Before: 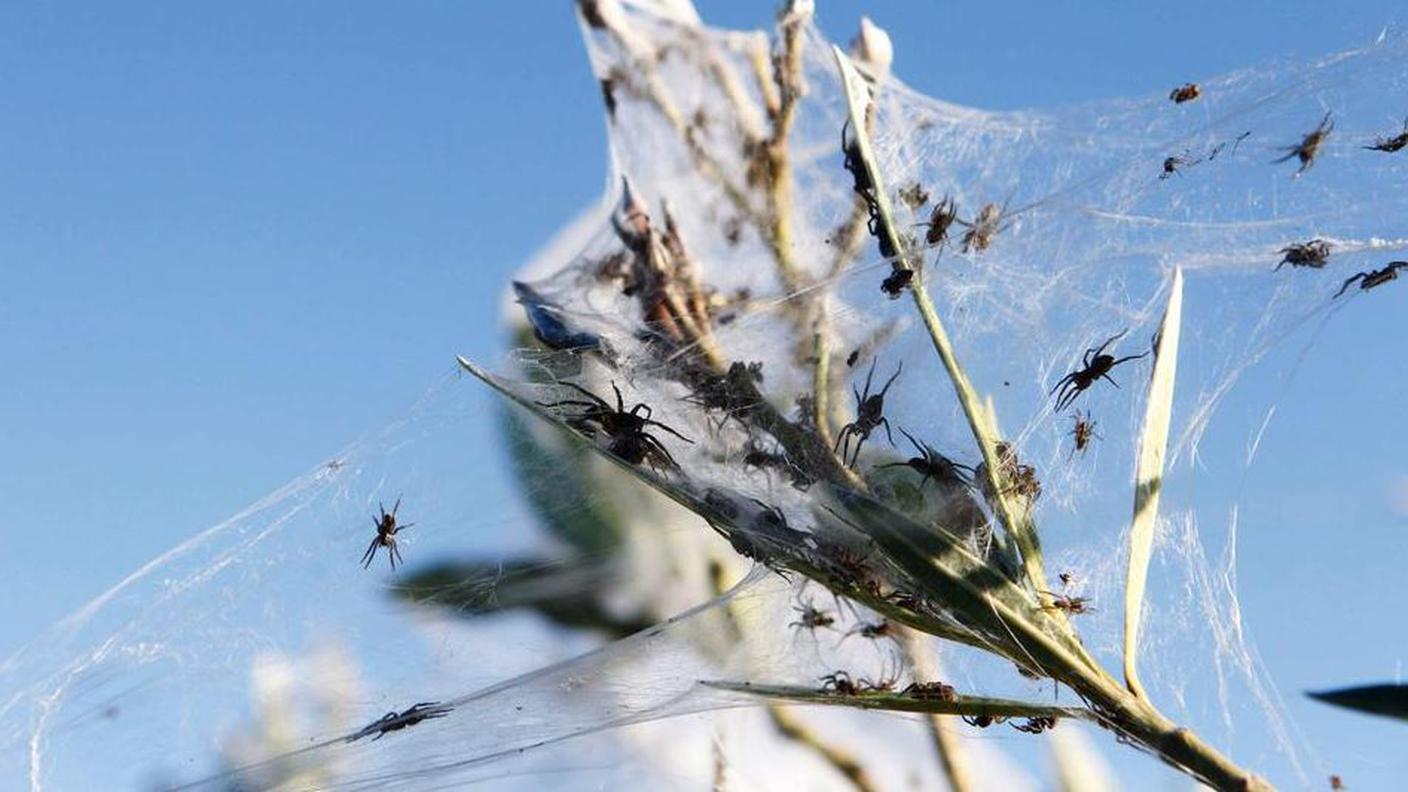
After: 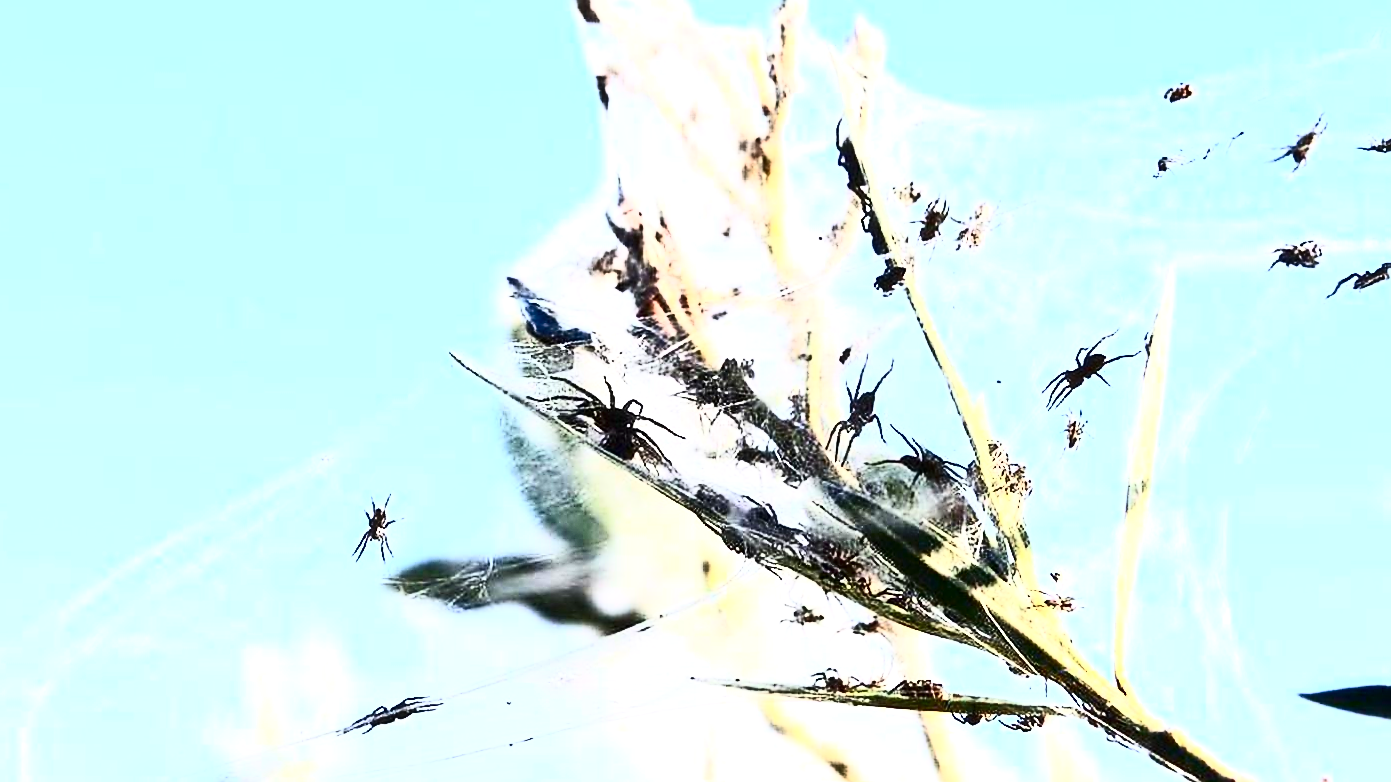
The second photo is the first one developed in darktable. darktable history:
crop and rotate: angle -0.394°
exposure: black level correction 0, exposure 1.102 EV, compensate exposure bias true, compensate highlight preservation false
tone equalizer: -8 EV 0.015 EV, -7 EV -0.026 EV, -6 EV 0.043 EV, -5 EV 0.055 EV, -4 EV 0.259 EV, -3 EV 0.659 EV, -2 EV 0.57 EV, -1 EV 0.194 EV, +0 EV 0.044 EV
contrast brightness saturation: contrast 0.915, brightness 0.196
haze removal: strength -0.041, adaptive false
sharpen: radius 1.382, amount 1.268, threshold 0.847
